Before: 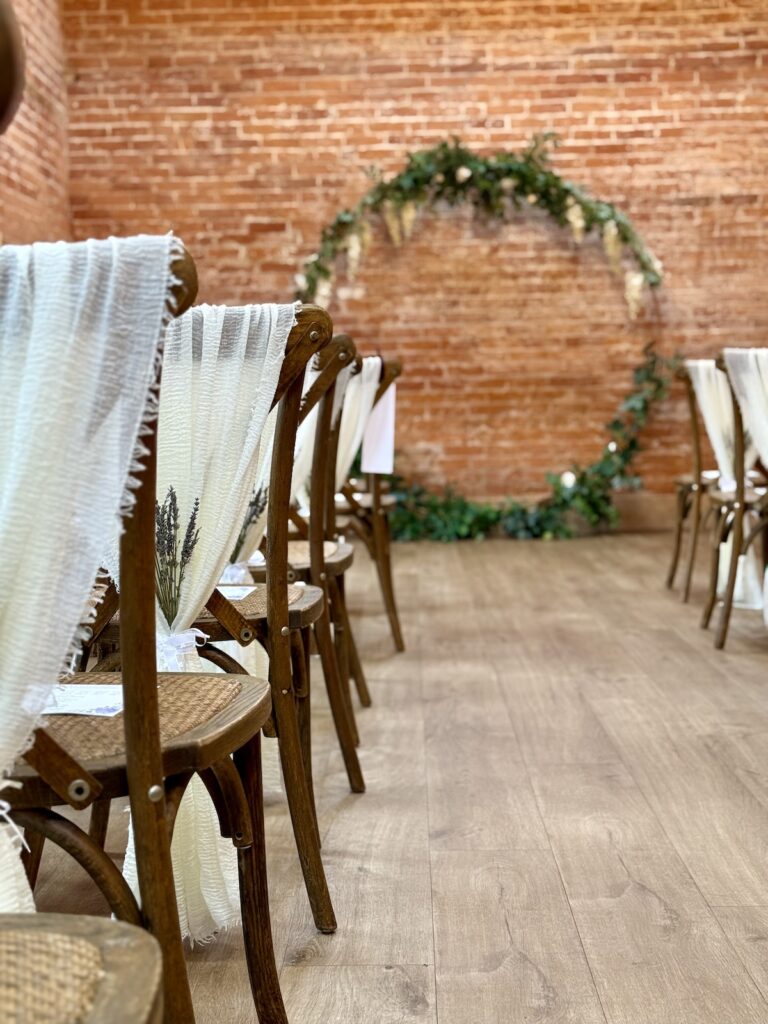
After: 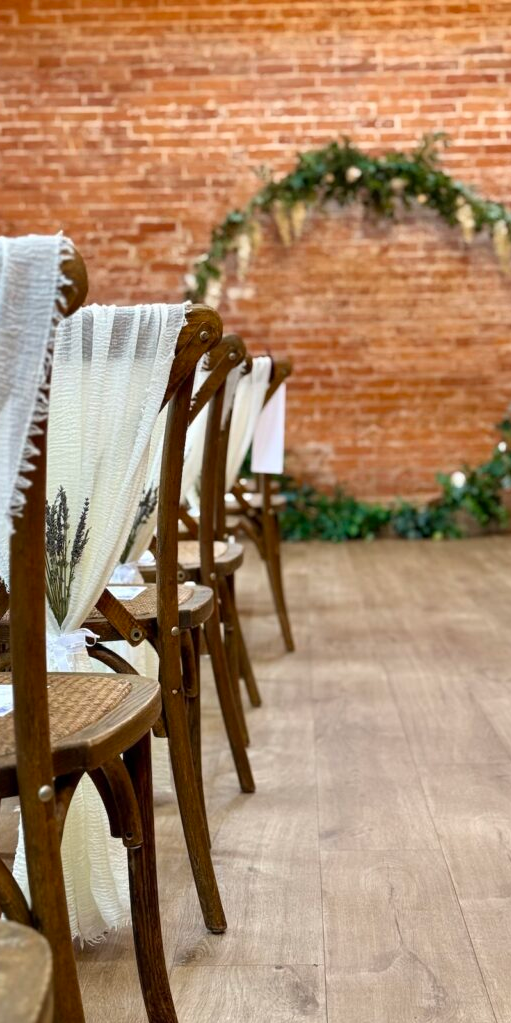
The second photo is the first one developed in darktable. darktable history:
white balance: emerald 1
crop and rotate: left 14.385%, right 18.948%
